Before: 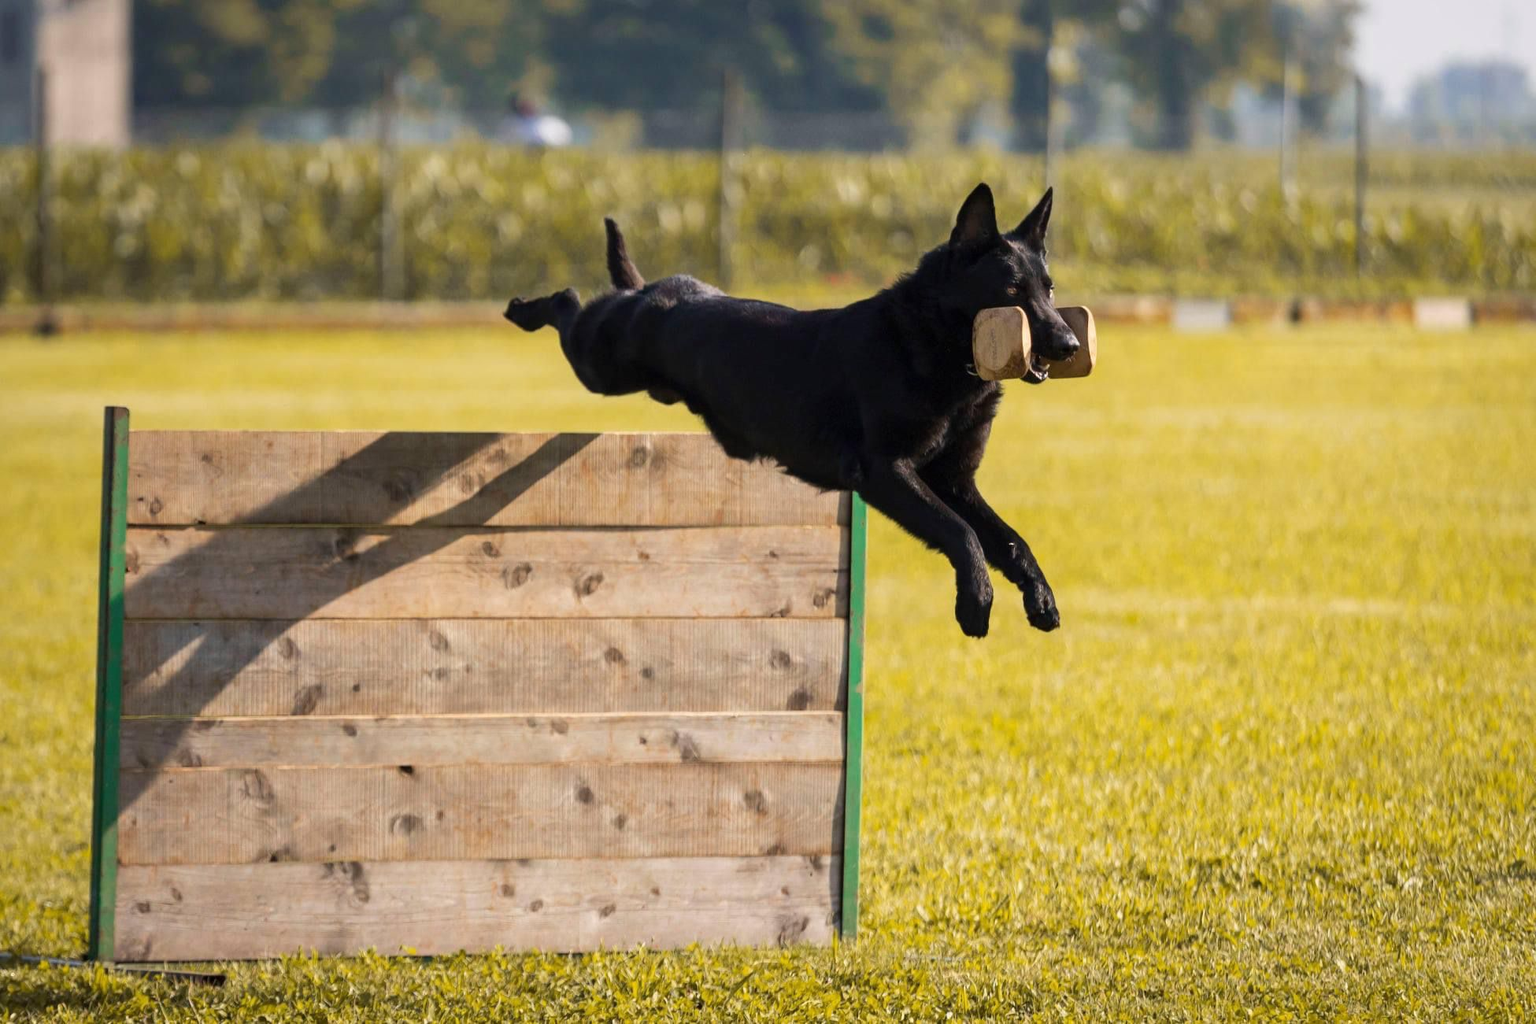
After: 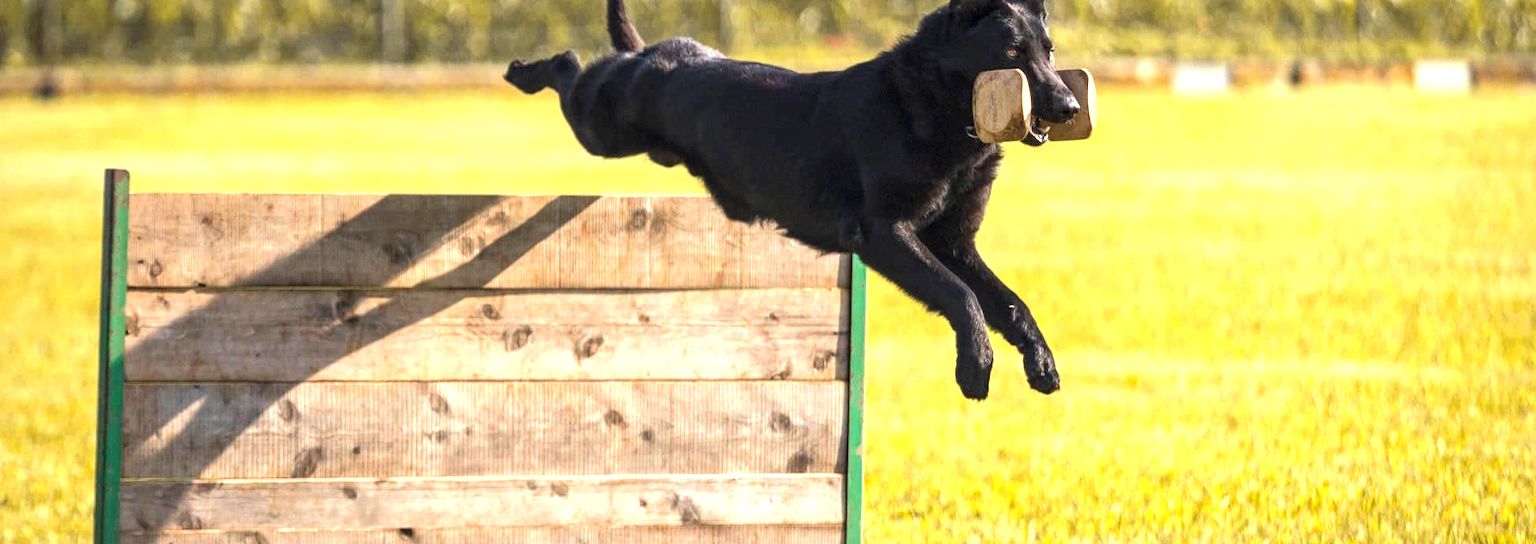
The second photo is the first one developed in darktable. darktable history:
crop and rotate: top 23.254%, bottom 23.526%
exposure: black level correction -0.001, exposure 0.906 EV, compensate exposure bias true, compensate highlight preservation false
local contrast: highlights 92%, shadows 85%, detail 160%, midtone range 0.2
